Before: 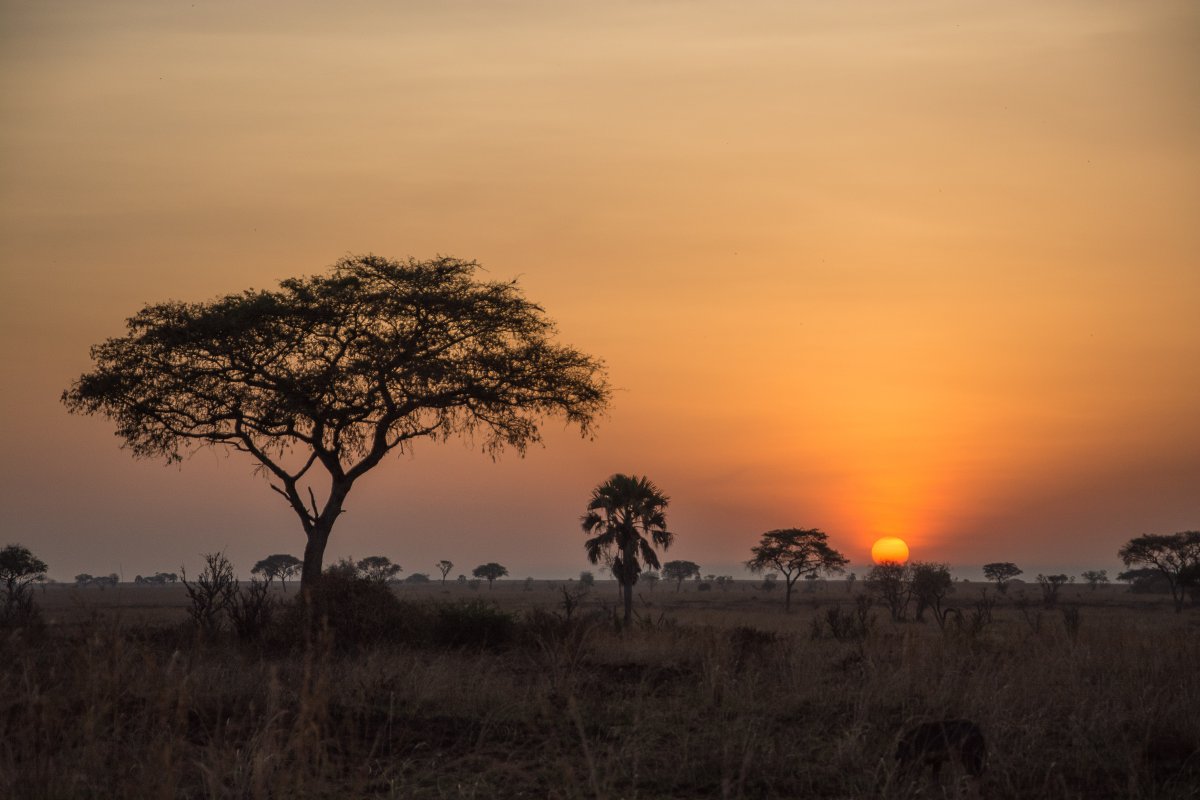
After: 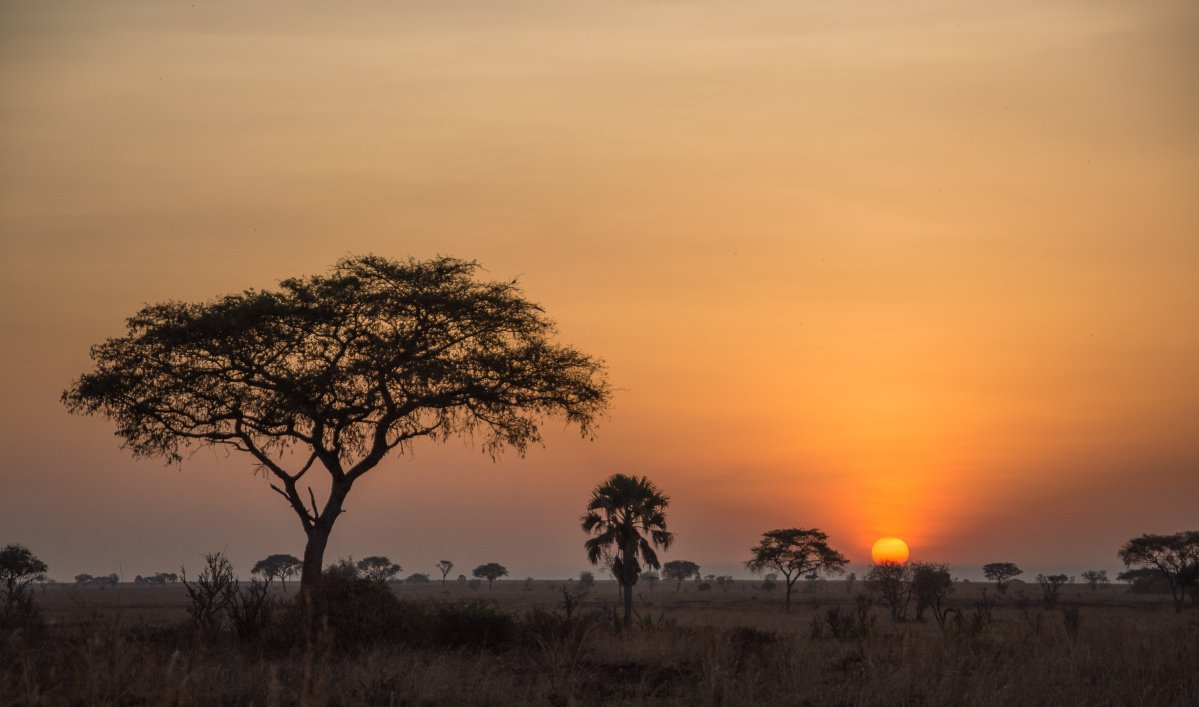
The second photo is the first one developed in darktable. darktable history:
crop and rotate: top 0%, bottom 11.534%
